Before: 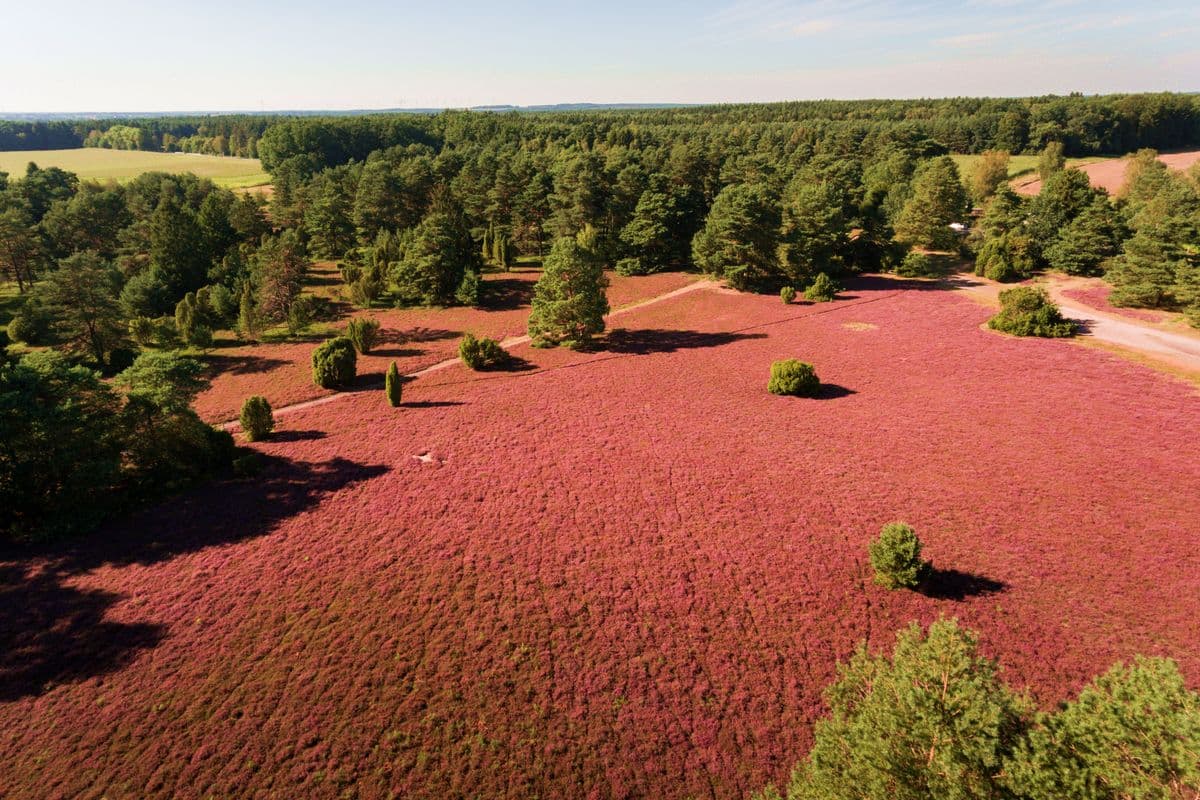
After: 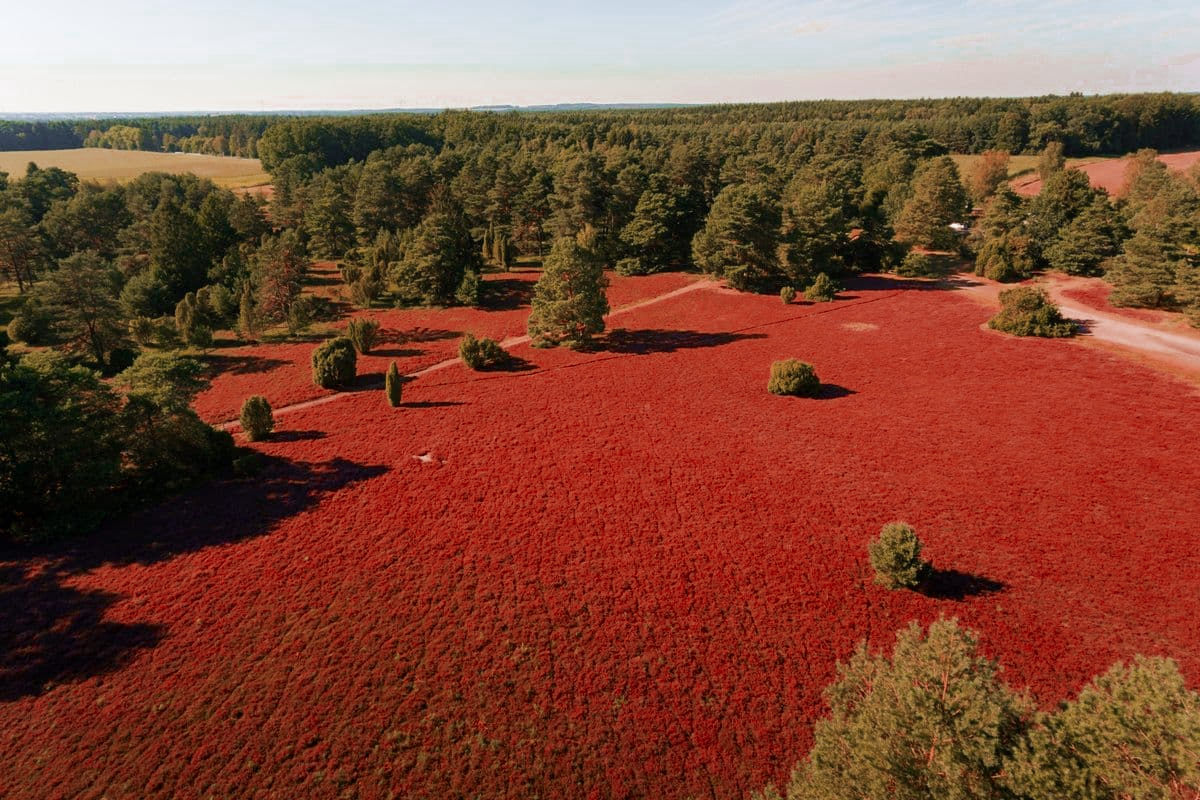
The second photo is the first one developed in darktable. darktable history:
color zones: curves: ch0 [(0, 0.299) (0.25, 0.383) (0.456, 0.352) (0.736, 0.571)]; ch1 [(0, 0.63) (0.151, 0.568) (0.254, 0.416) (0.47, 0.558) (0.732, 0.37) (0.909, 0.492)]; ch2 [(0.004, 0.604) (0.158, 0.443) (0.257, 0.403) (0.761, 0.468)]
